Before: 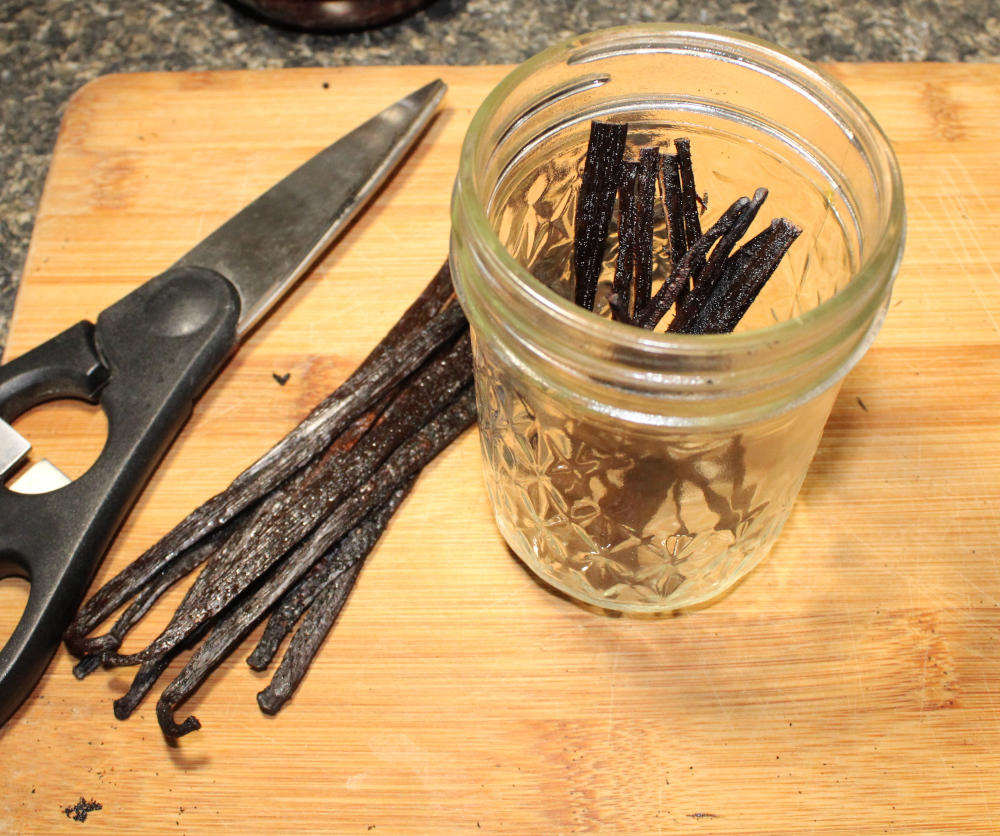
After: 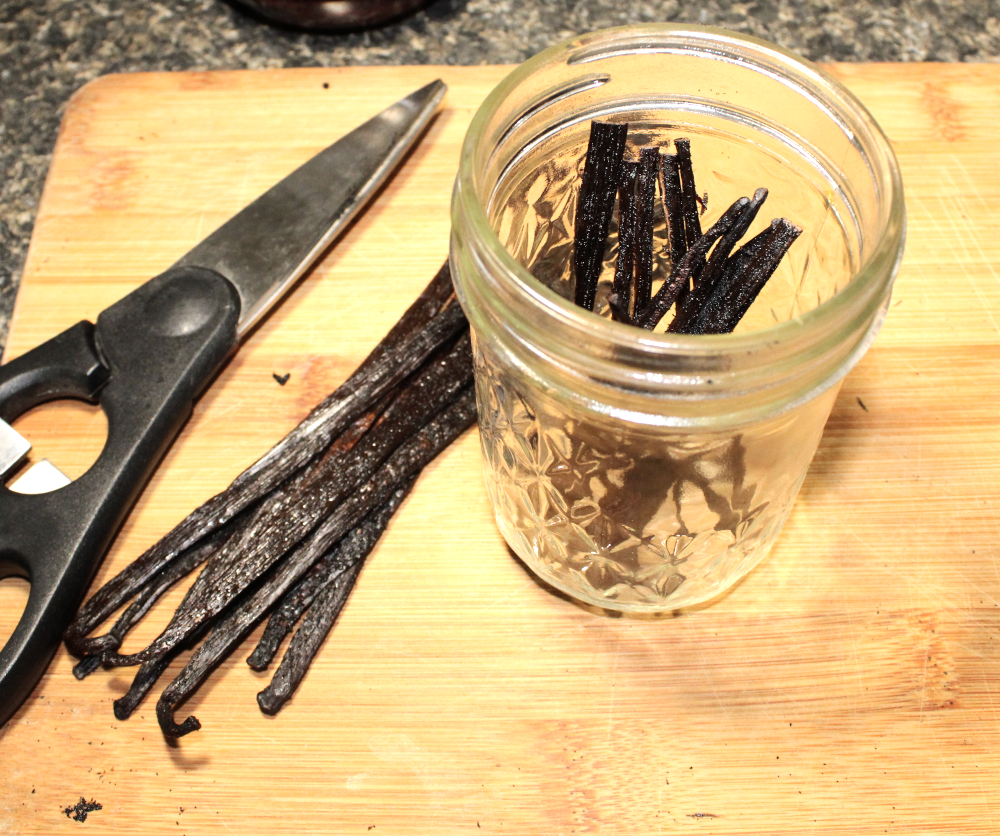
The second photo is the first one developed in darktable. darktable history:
tone equalizer: -8 EV -0.417 EV, -7 EV -0.389 EV, -6 EV -0.333 EV, -5 EV -0.222 EV, -3 EV 0.222 EV, -2 EV 0.333 EV, -1 EV 0.389 EV, +0 EV 0.417 EV, edges refinement/feathering 500, mask exposure compensation -1.57 EV, preserve details no
color zones: curves: ch0 [(0, 0.5) (0.143, 0.52) (0.286, 0.5) (0.429, 0.5) (0.571, 0.5) (0.714, 0.5) (0.857, 0.5) (1, 0.5)]; ch1 [(0, 0.489) (0.155, 0.45) (0.286, 0.466) (0.429, 0.5) (0.571, 0.5) (0.714, 0.5) (0.857, 0.5) (1, 0.489)]
